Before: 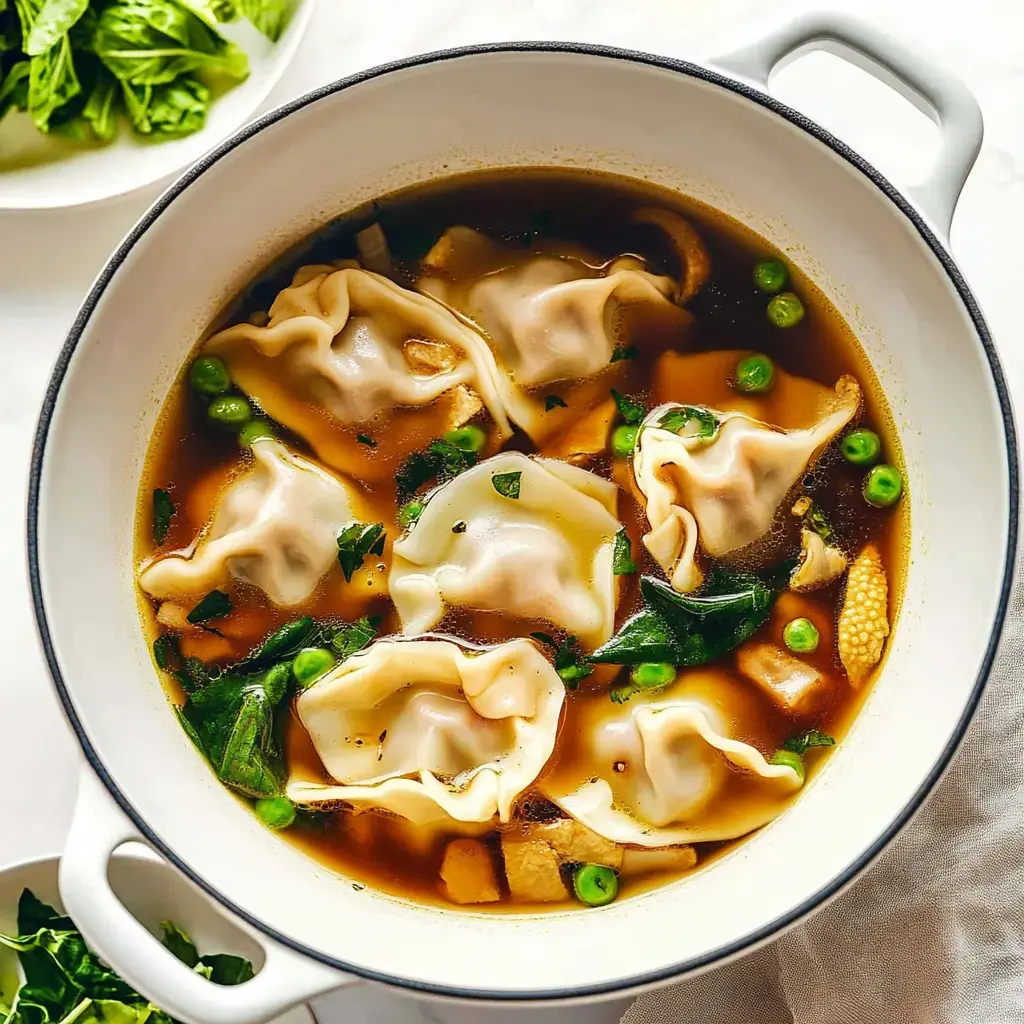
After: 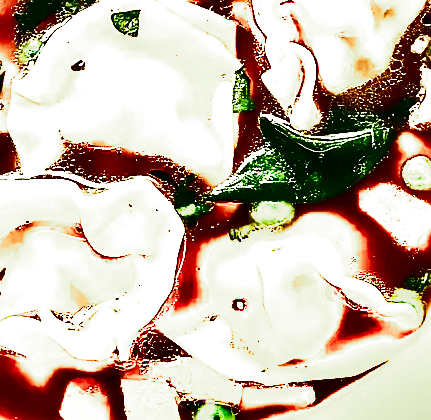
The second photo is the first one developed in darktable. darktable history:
contrast brightness saturation: contrast 0.32, brightness -0.08, saturation 0.17
crop: left 37.221%, top 45.169%, right 20.63%, bottom 13.777%
split-toning: shadows › hue 290.82°, shadows › saturation 0.34, highlights › saturation 0.38, balance 0, compress 50%
sharpen: on, module defaults
shadows and highlights: shadows 60, soften with gaussian
exposure: black level correction 0, exposure 1.2 EV, compensate exposure bias true, compensate highlight preservation false
color balance rgb: shadows lift › luminance -20%, power › hue 72.24°, highlights gain › luminance 15%, global offset › hue 171.6°, perceptual saturation grading › highlights -30%, perceptual saturation grading › shadows 20%, global vibrance 30%, contrast 10%
color balance: lift [1, 1.001, 0.999, 1.001], gamma [1, 1.004, 1.007, 0.993], gain [1, 0.991, 0.987, 1.013], contrast 7.5%, contrast fulcrum 10%, output saturation 115%
